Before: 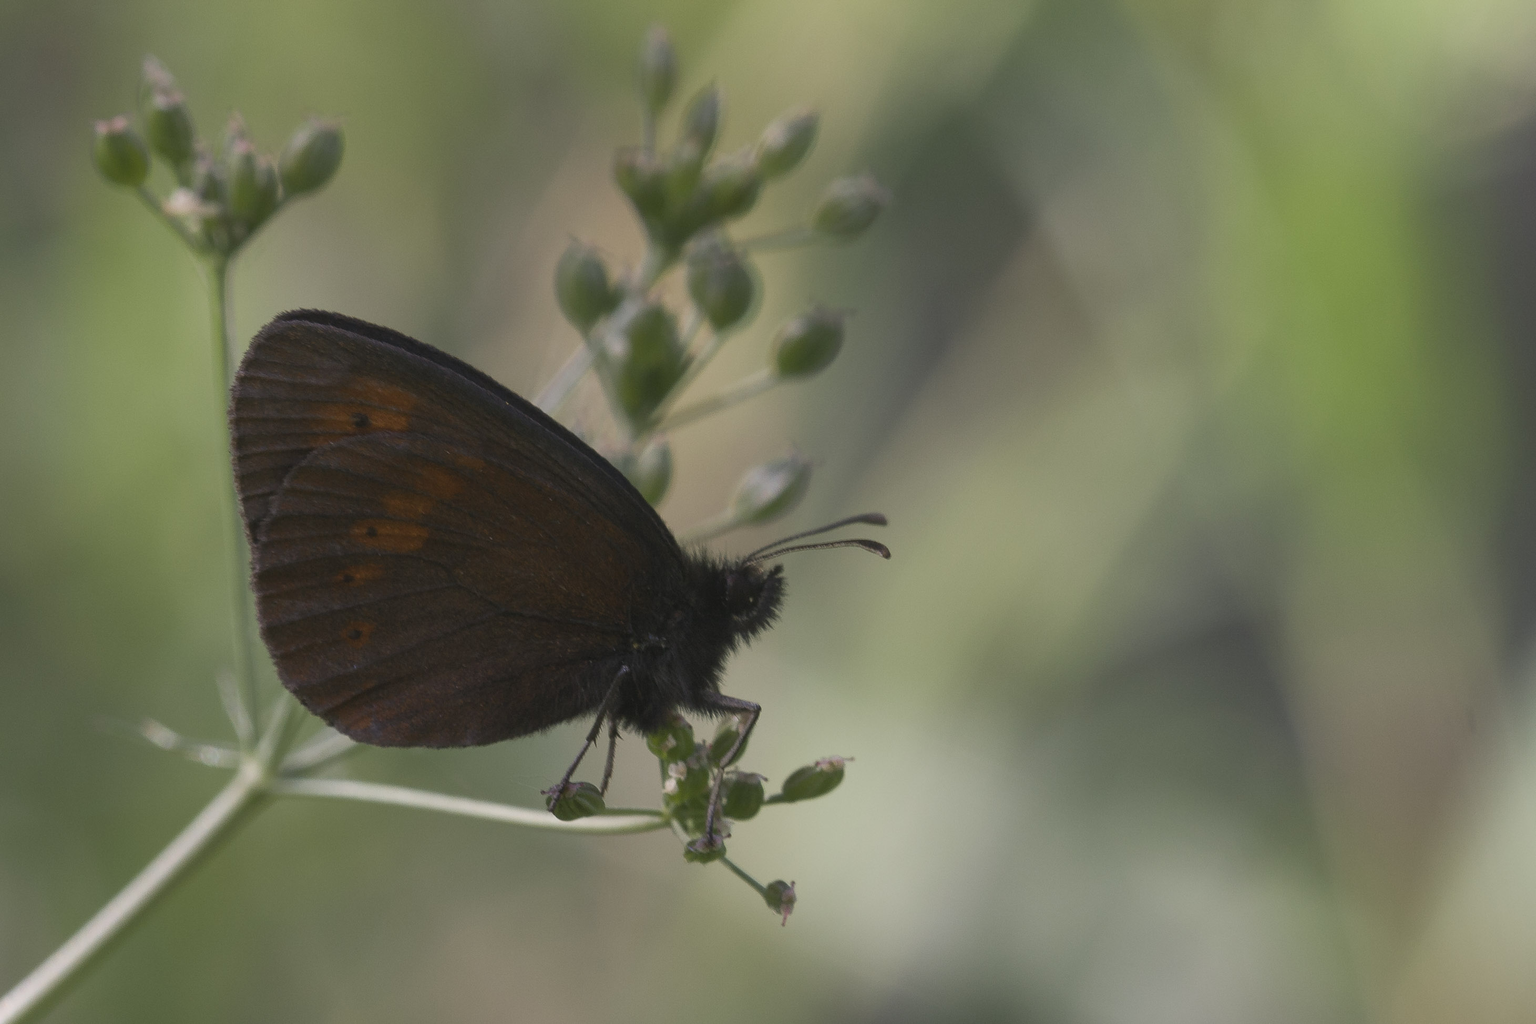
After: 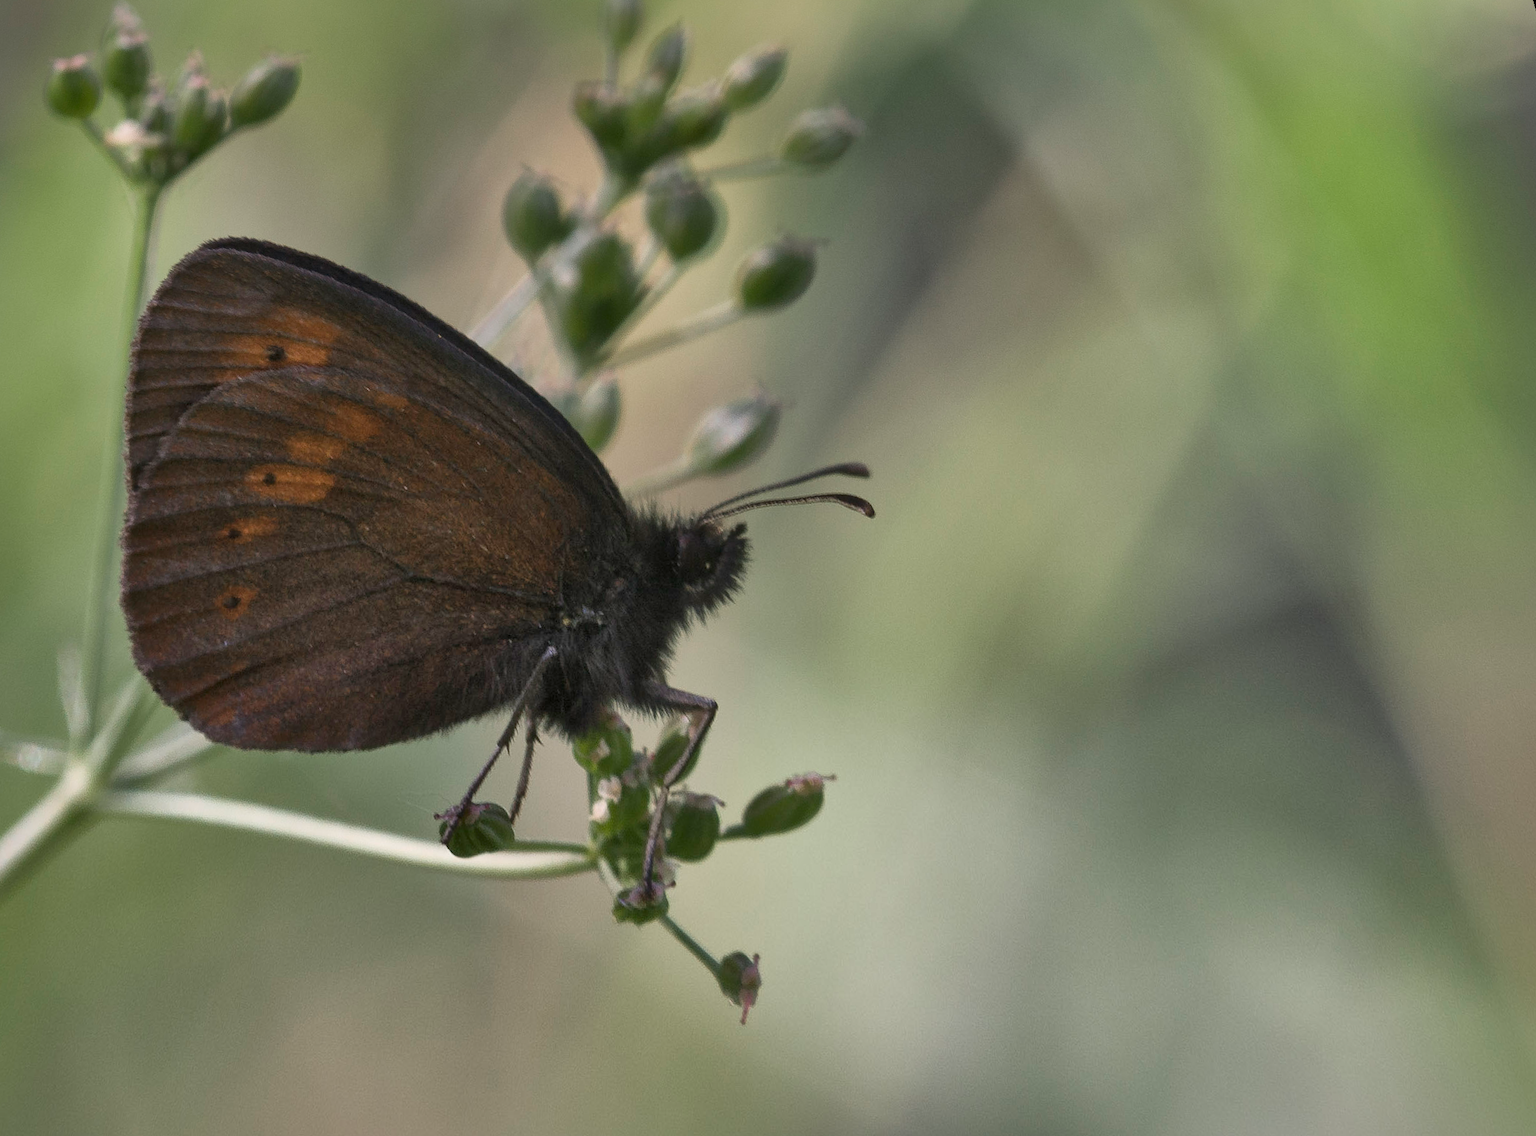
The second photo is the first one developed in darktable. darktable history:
exposure: exposure 0.191 EV, compensate highlight preservation false
shadows and highlights: on, module defaults
local contrast: mode bilateral grid, contrast 25, coarseness 60, detail 151%, midtone range 0.2
rotate and perspective: rotation 0.72°, lens shift (vertical) -0.352, lens shift (horizontal) -0.051, crop left 0.152, crop right 0.859, crop top 0.019, crop bottom 0.964
crop and rotate: top 2.479%, bottom 3.018%
